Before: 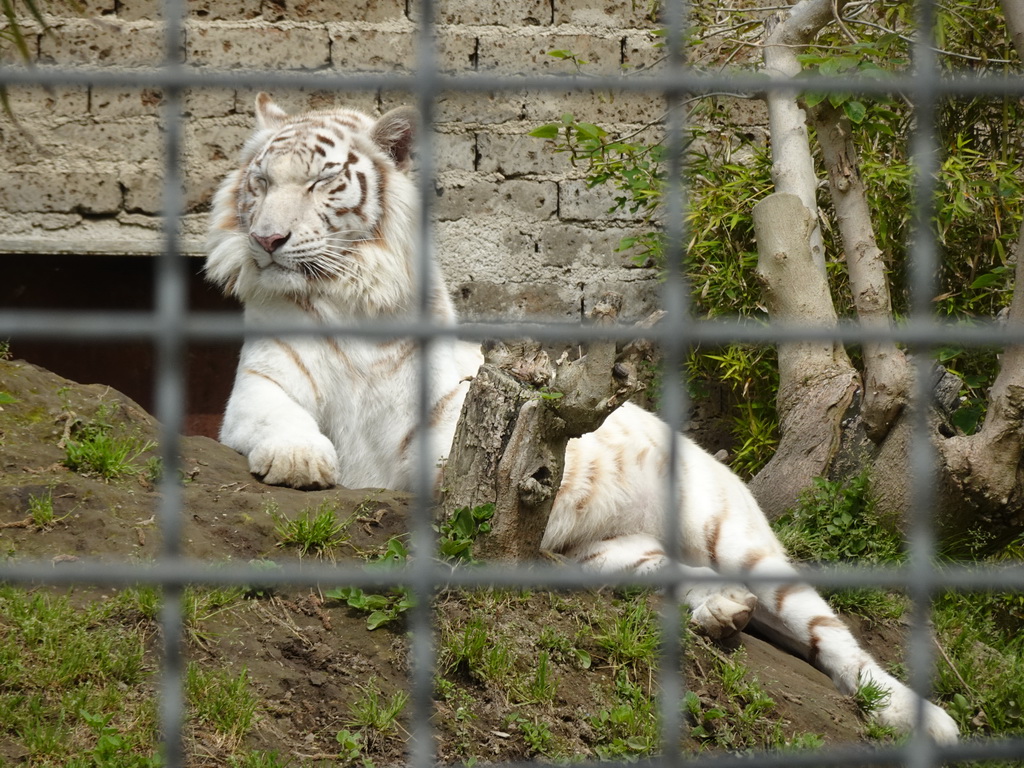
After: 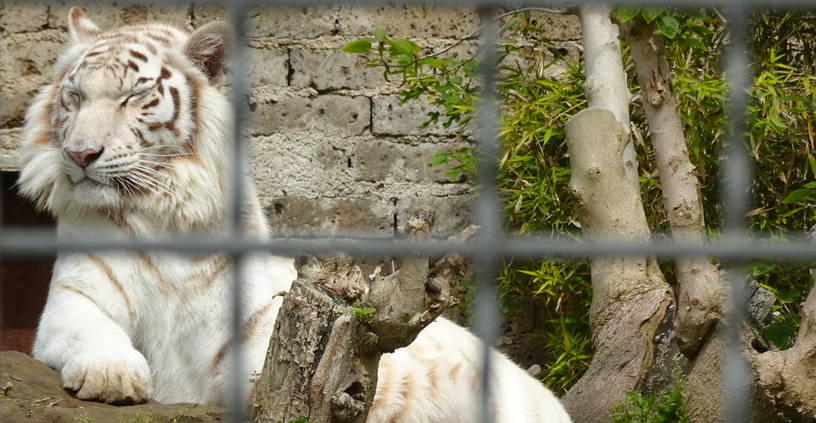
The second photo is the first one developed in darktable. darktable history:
shadows and highlights: soften with gaussian
crop: left 18.338%, top 11.118%, right 1.917%, bottom 32.724%
contrast brightness saturation: contrast 0.04, saturation 0.164
